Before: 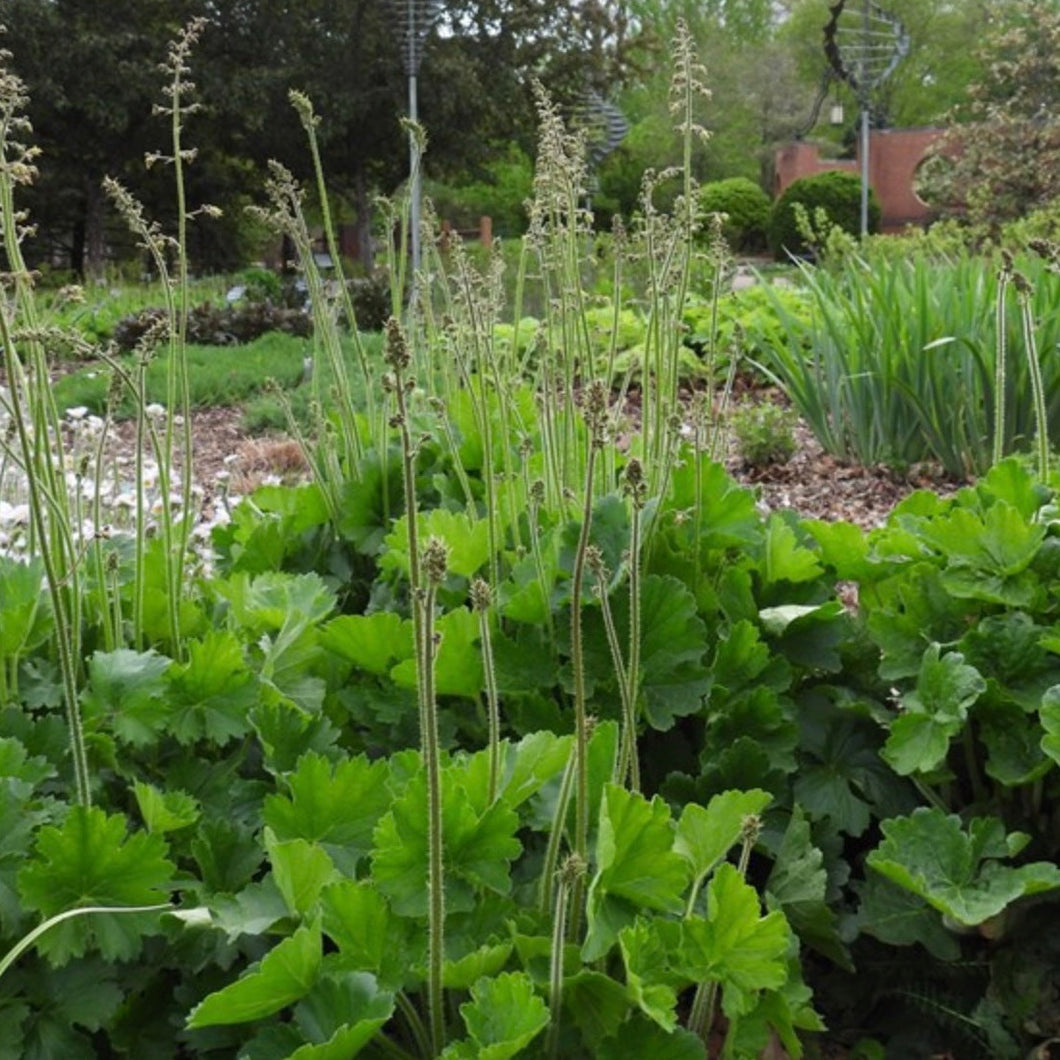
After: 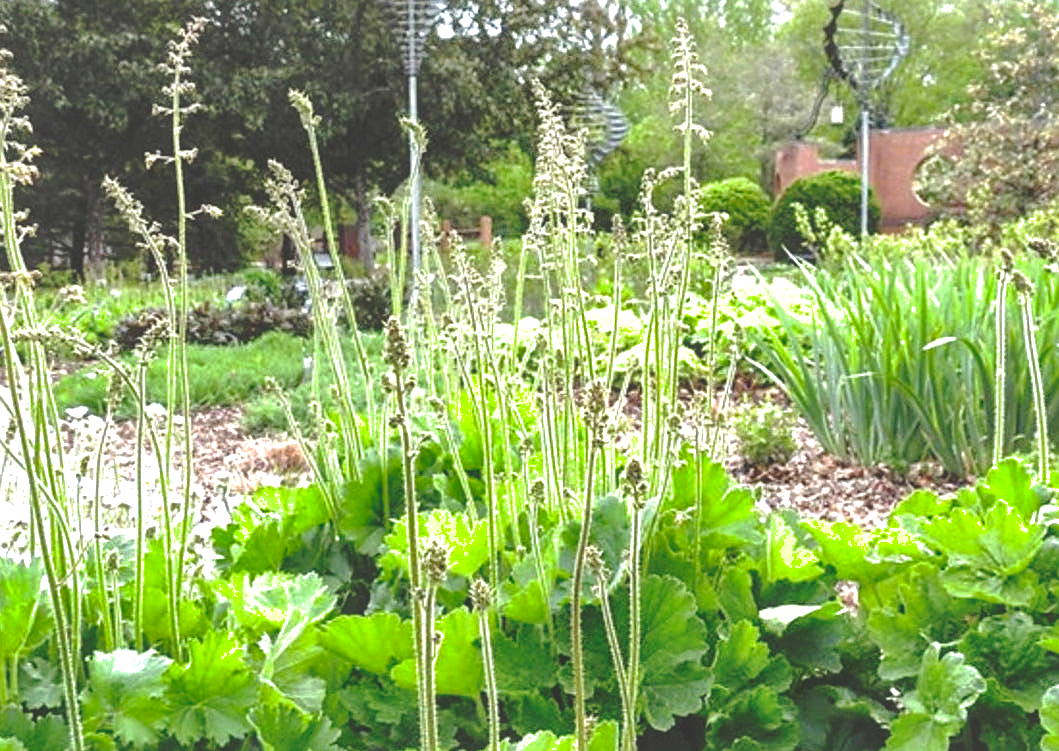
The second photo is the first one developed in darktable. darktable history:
sharpen: on, module defaults
crop: right 0%, bottom 29.15%
local contrast: on, module defaults
base curve: curves: ch0 [(0, 0.024) (0.055, 0.065) (0.121, 0.166) (0.236, 0.319) (0.693, 0.726) (1, 1)], preserve colors none
exposure: black level correction 0, exposure 1.442 EV, compensate highlight preservation false
contrast brightness saturation: saturation -0.065
shadows and highlights: highlights color adjustment 89.21%
